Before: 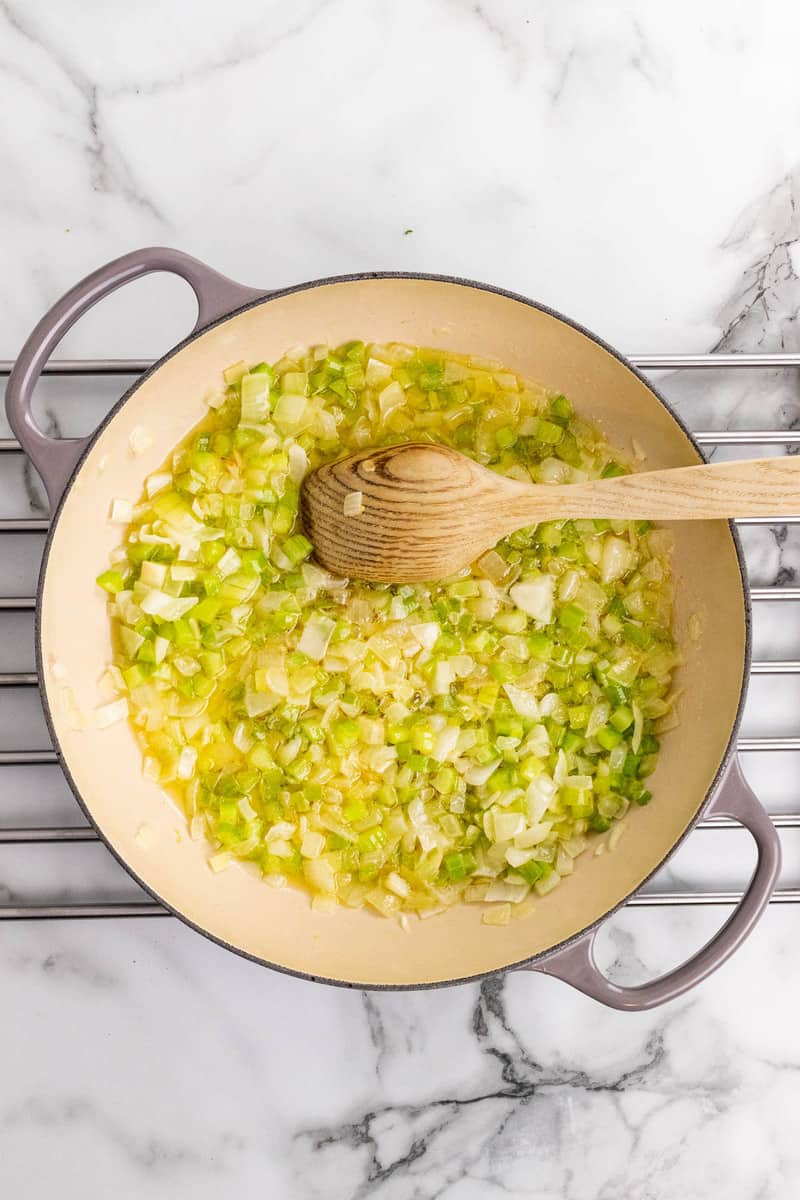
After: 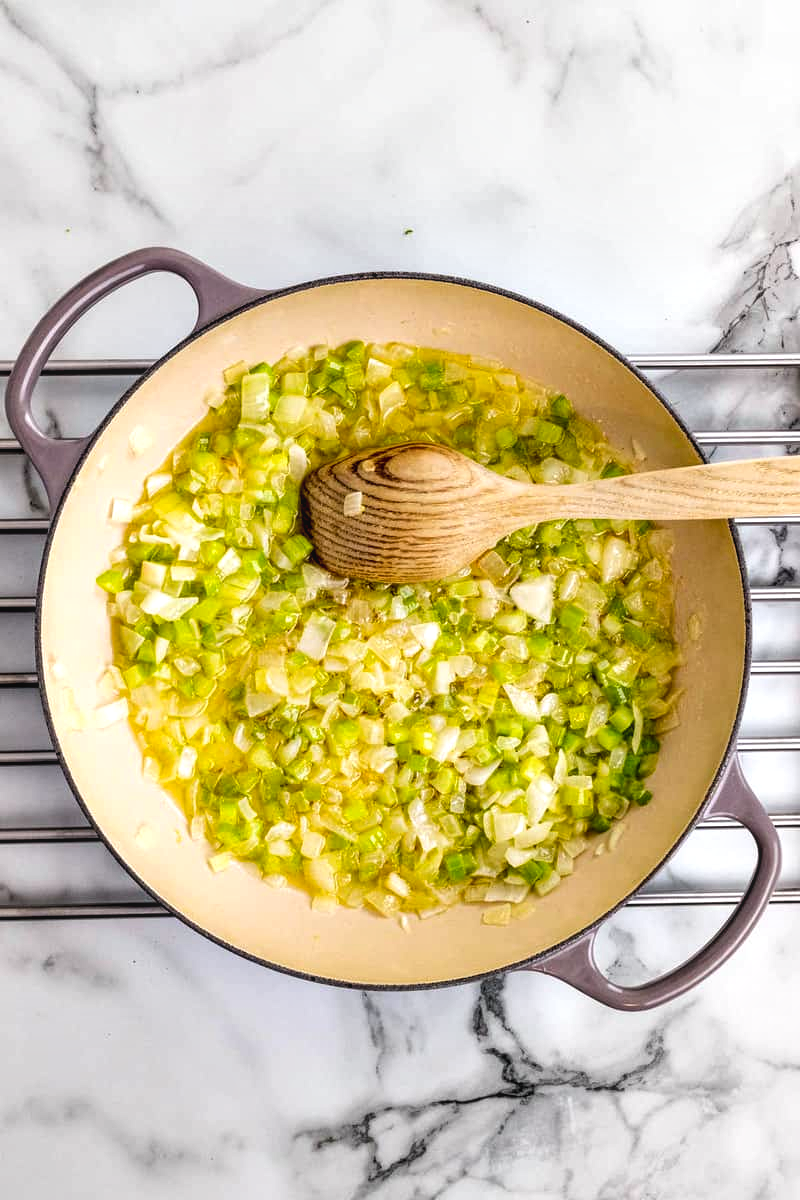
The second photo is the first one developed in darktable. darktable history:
tone equalizer: mask exposure compensation -0.498 EV
contrast equalizer: y [[0.6 ×6], [0.55 ×6], [0 ×6], [0 ×6], [0 ×6]]
color balance rgb: perceptual saturation grading › global saturation 0.438%, global vibrance 20%
local contrast: detail 110%
